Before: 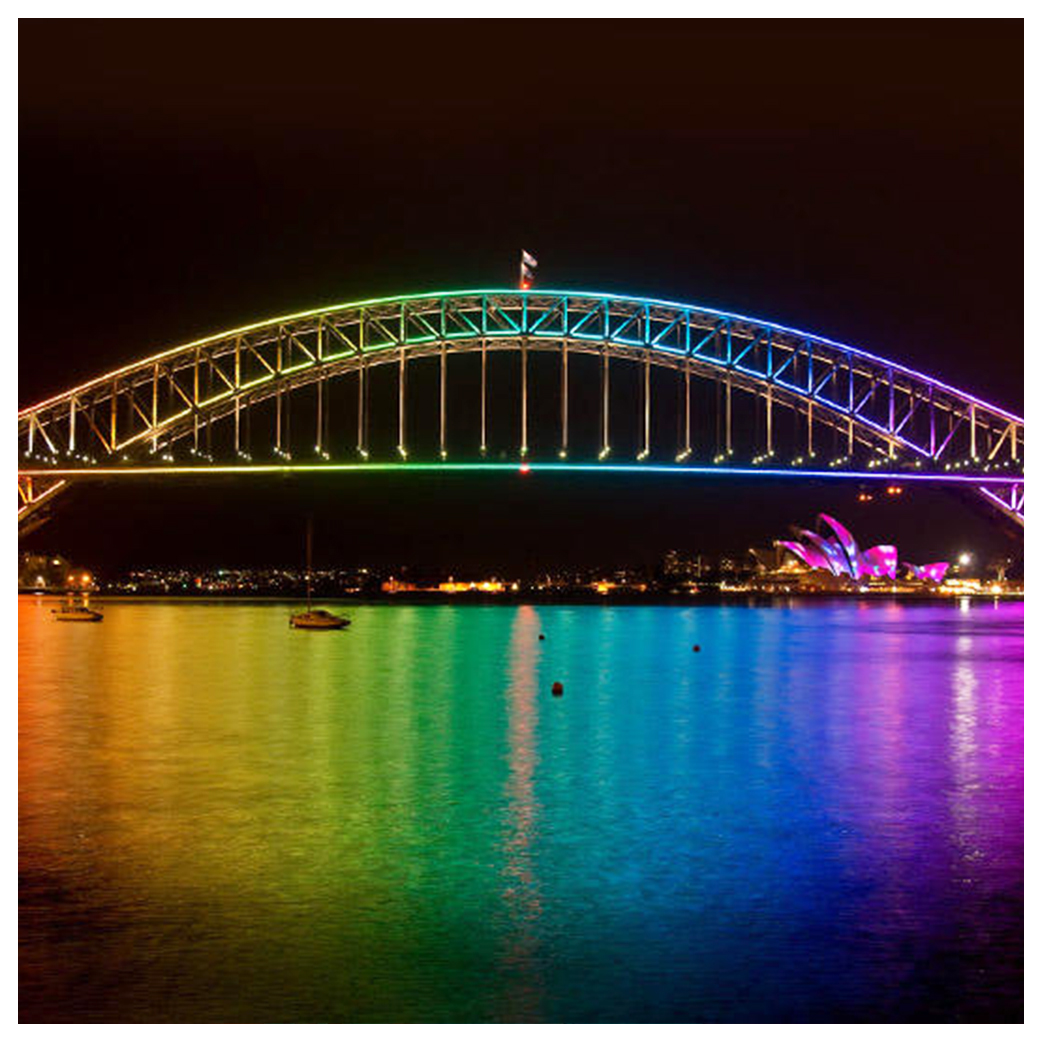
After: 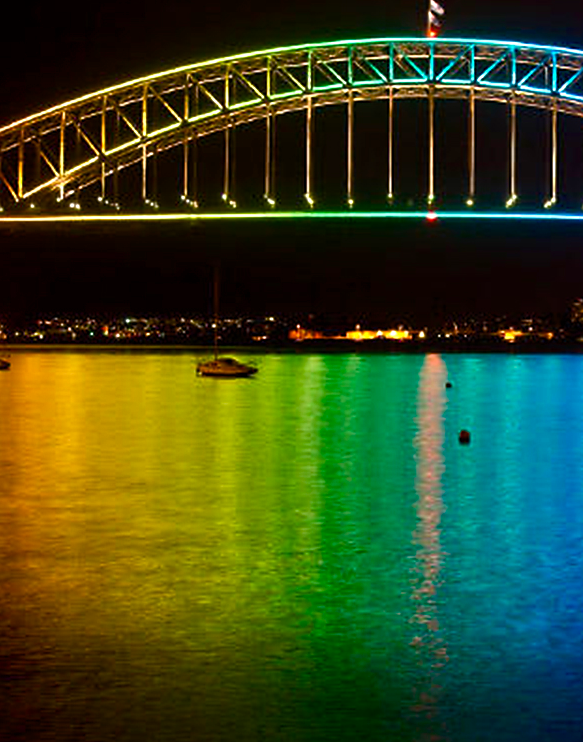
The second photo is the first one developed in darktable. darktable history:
crop: left 8.979%, top 24.216%, right 35.09%, bottom 4.677%
color balance rgb: perceptual saturation grading › global saturation 20%, perceptual saturation grading › highlights -25.585%, perceptual saturation grading › shadows 49.512%, perceptual brilliance grading › highlights 14.245%, perceptual brilliance grading › shadows -19.368%, global vibrance 20%
sharpen: radius 1.48, amount 0.415, threshold 1.588
